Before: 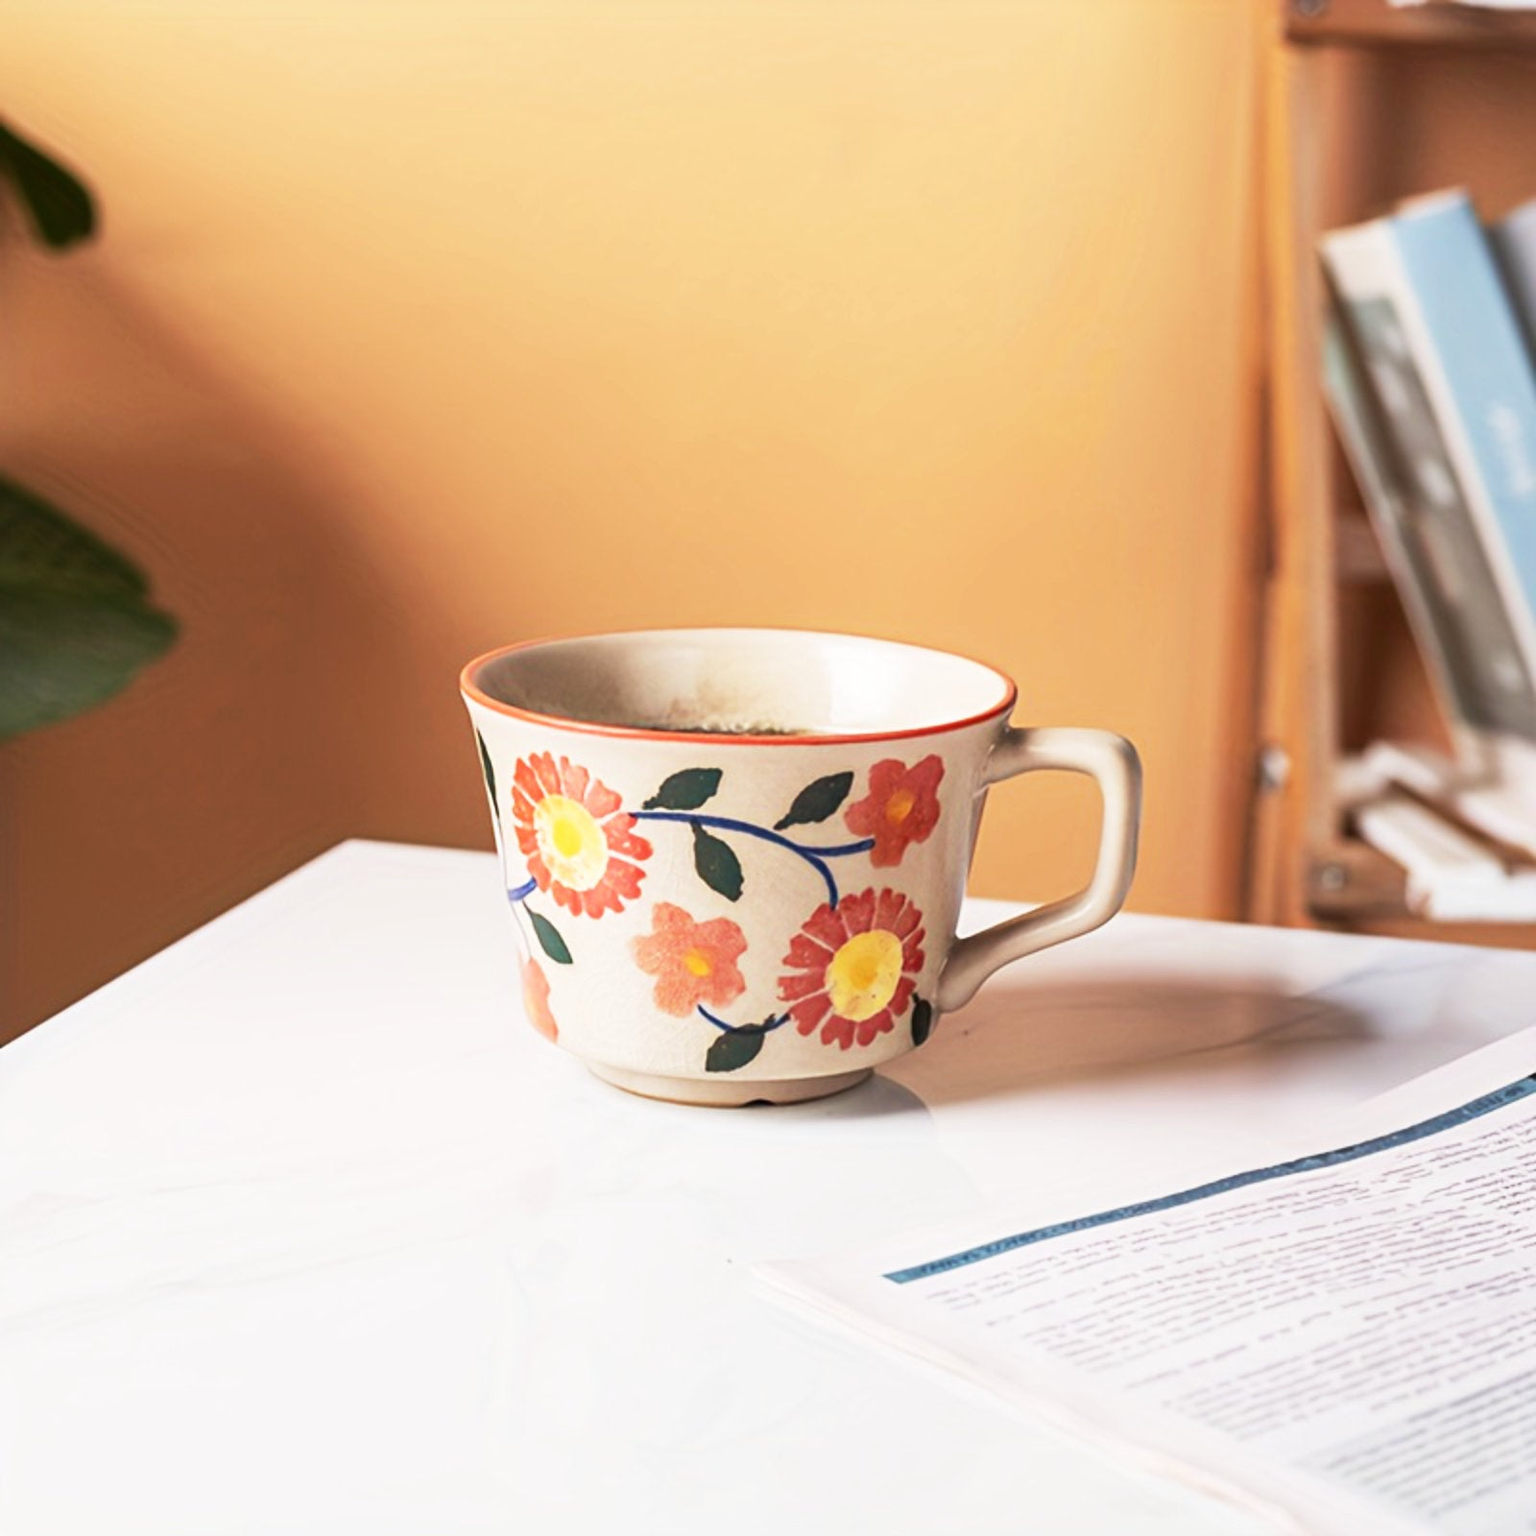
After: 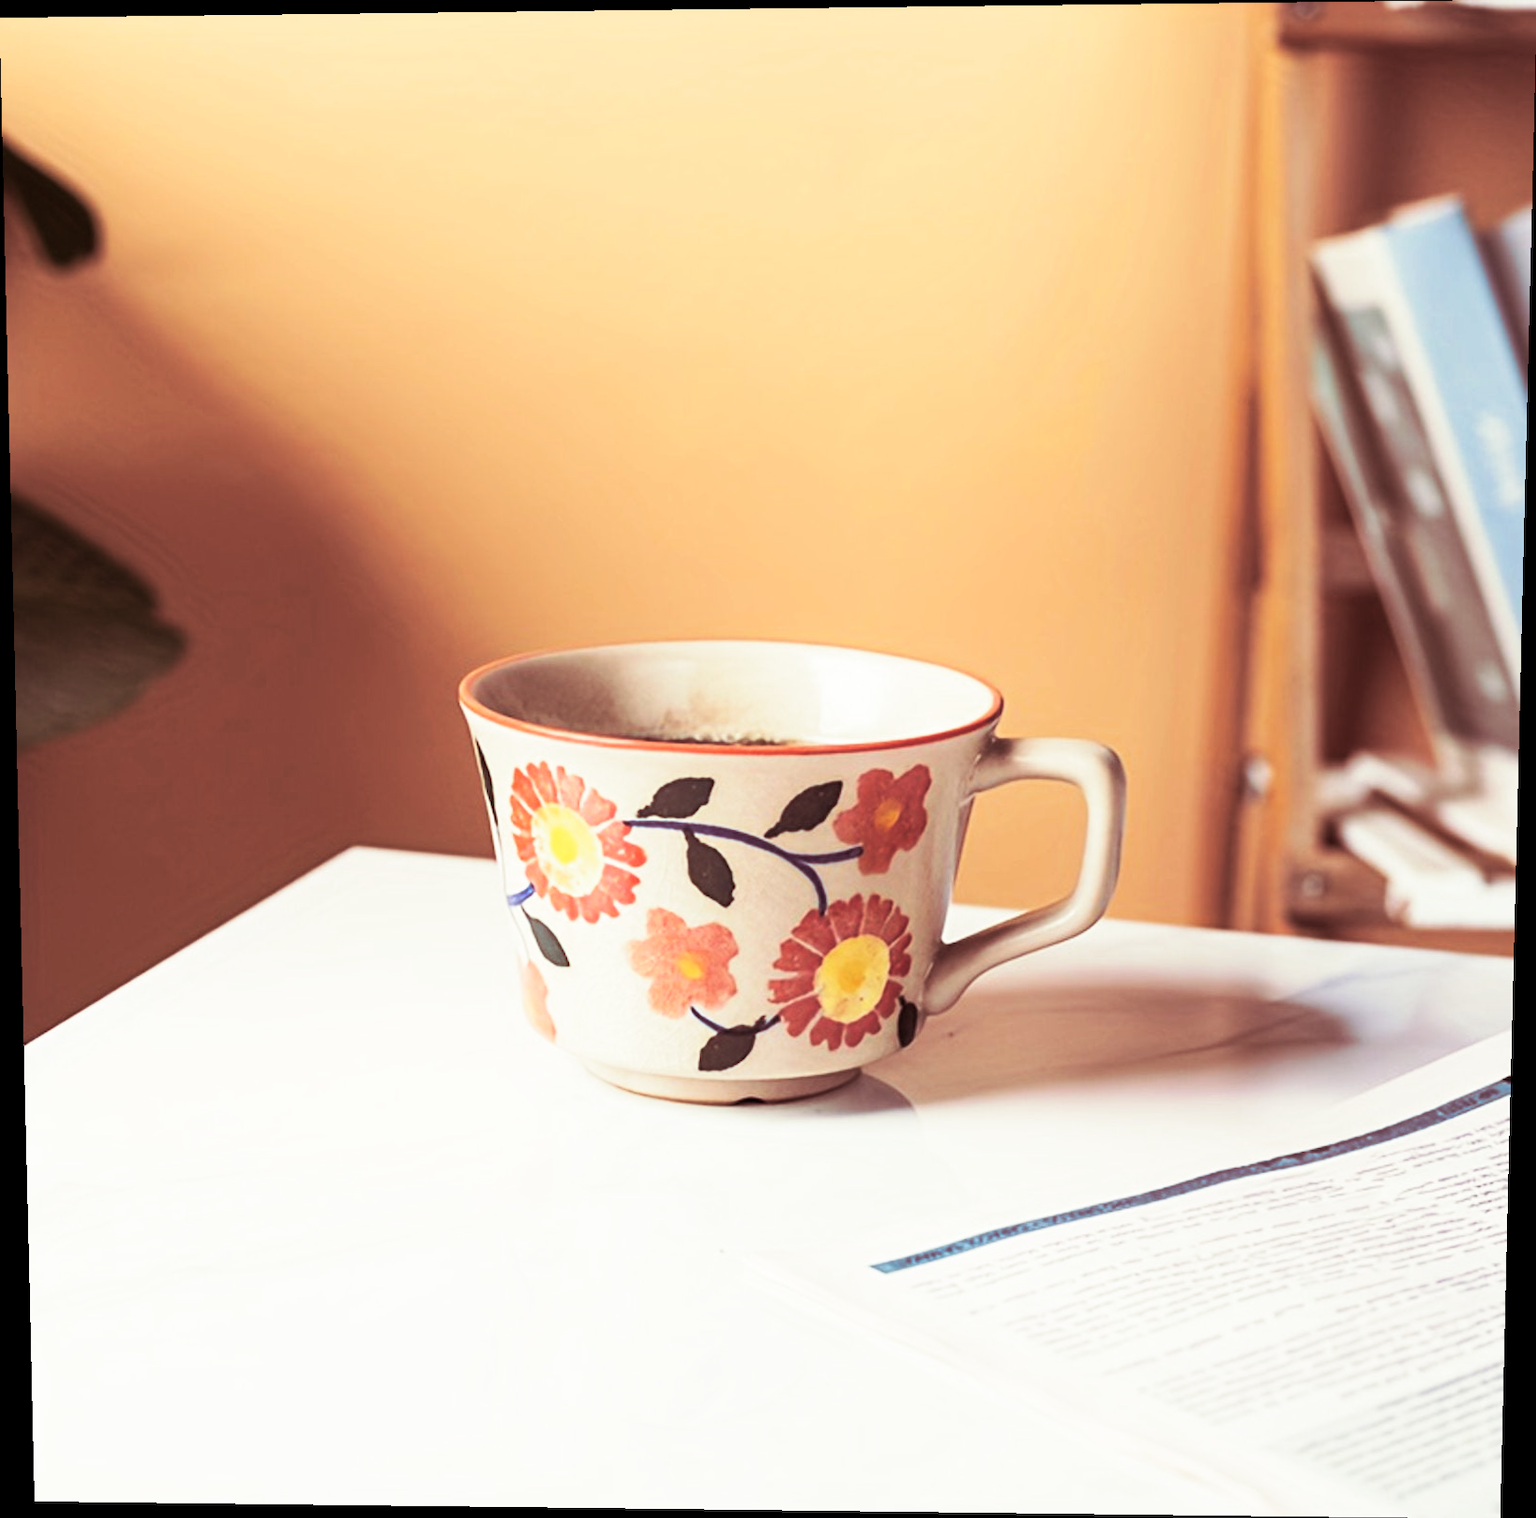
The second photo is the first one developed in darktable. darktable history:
rotate and perspective: lens shift (vertical) 0.048, lens shift (horizontal) -0.024, automatic cropping off
shadows and highlights: shadows 0, highlights 40
split-toning: on, module defaults
